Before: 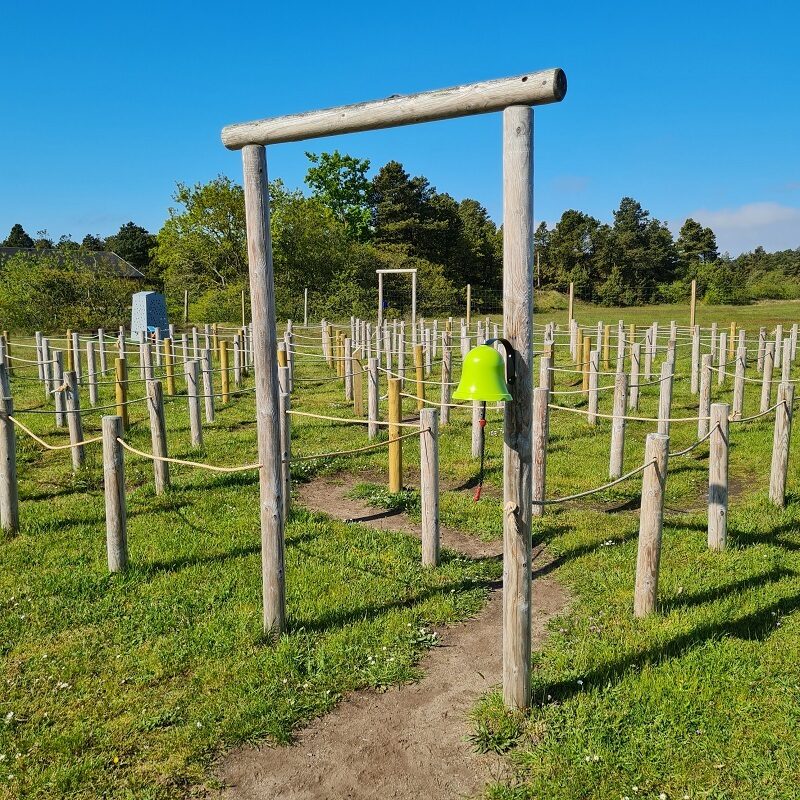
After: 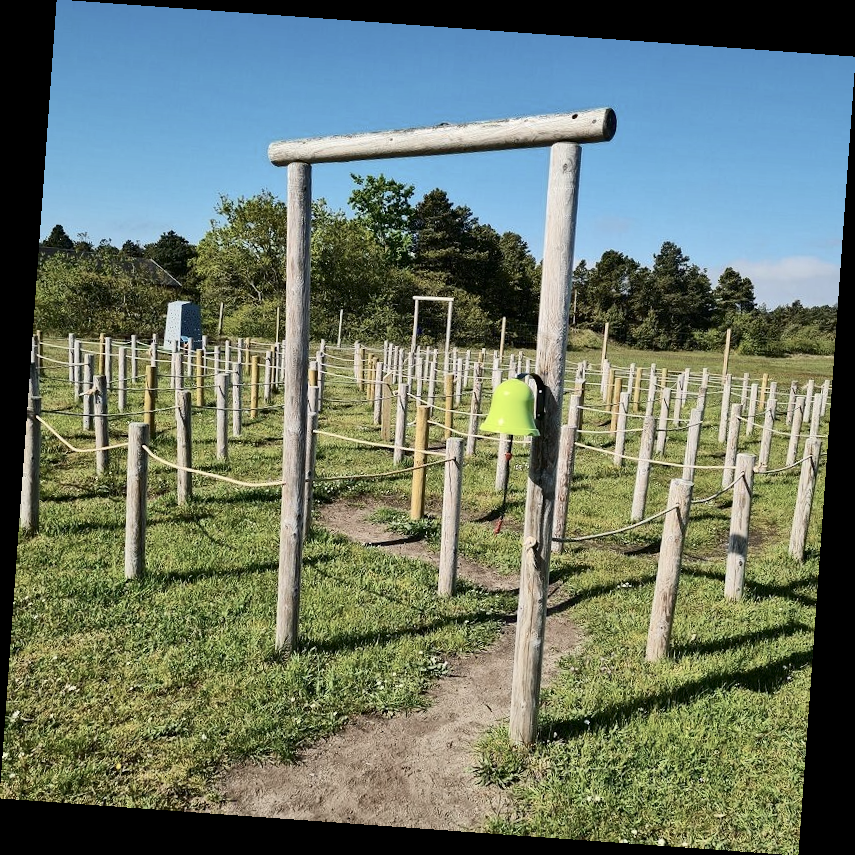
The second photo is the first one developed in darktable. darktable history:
tone equalizer: -8 EV -1.84 EV, -7 EV -1.16 EV, -6 EV -1.62 EV, smoothing diameter 25%, edges refinement/feathering 10, preserve details guided filter
rotate and perspective: rotation 4.1°, automatic cropping off
contrast brightness saturation: contrast 0.25, saturation -0.31
